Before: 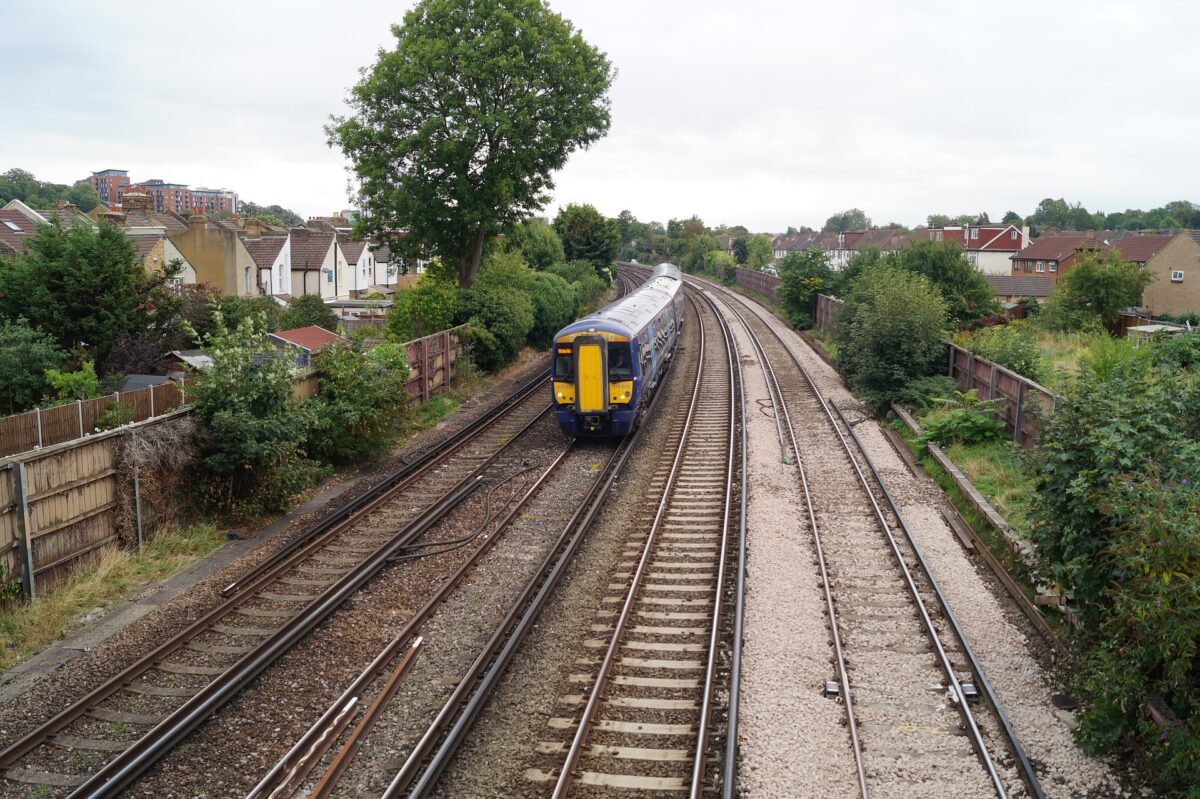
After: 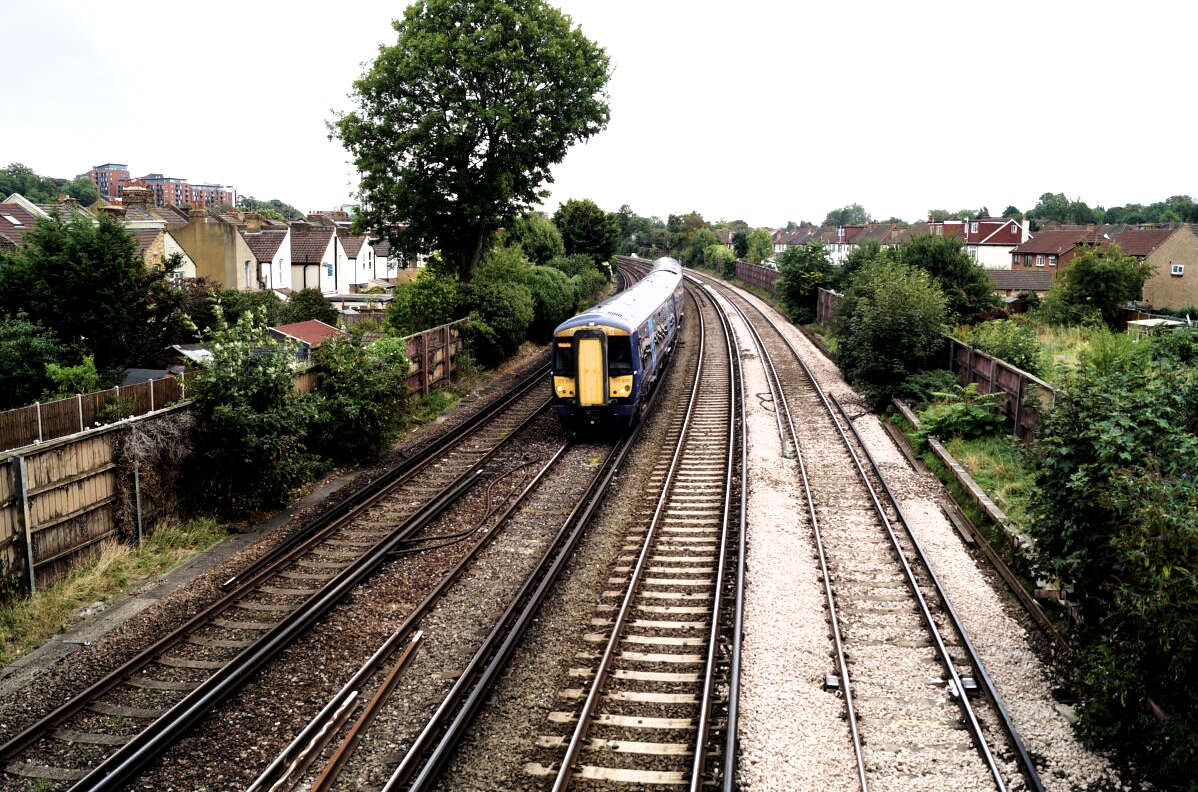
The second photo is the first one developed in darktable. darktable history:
filmic rgb: black relative exposure -8.2 EV, white relative exposure 2.2 EV, hardness 7.08, latitude 86.39%, contrast 1.697, highlights saturation mix -3.1%, shadows ↔ highlights balance -2.34%
velvia: on, module defaults
crop: top 0.81%, right 0.087%
